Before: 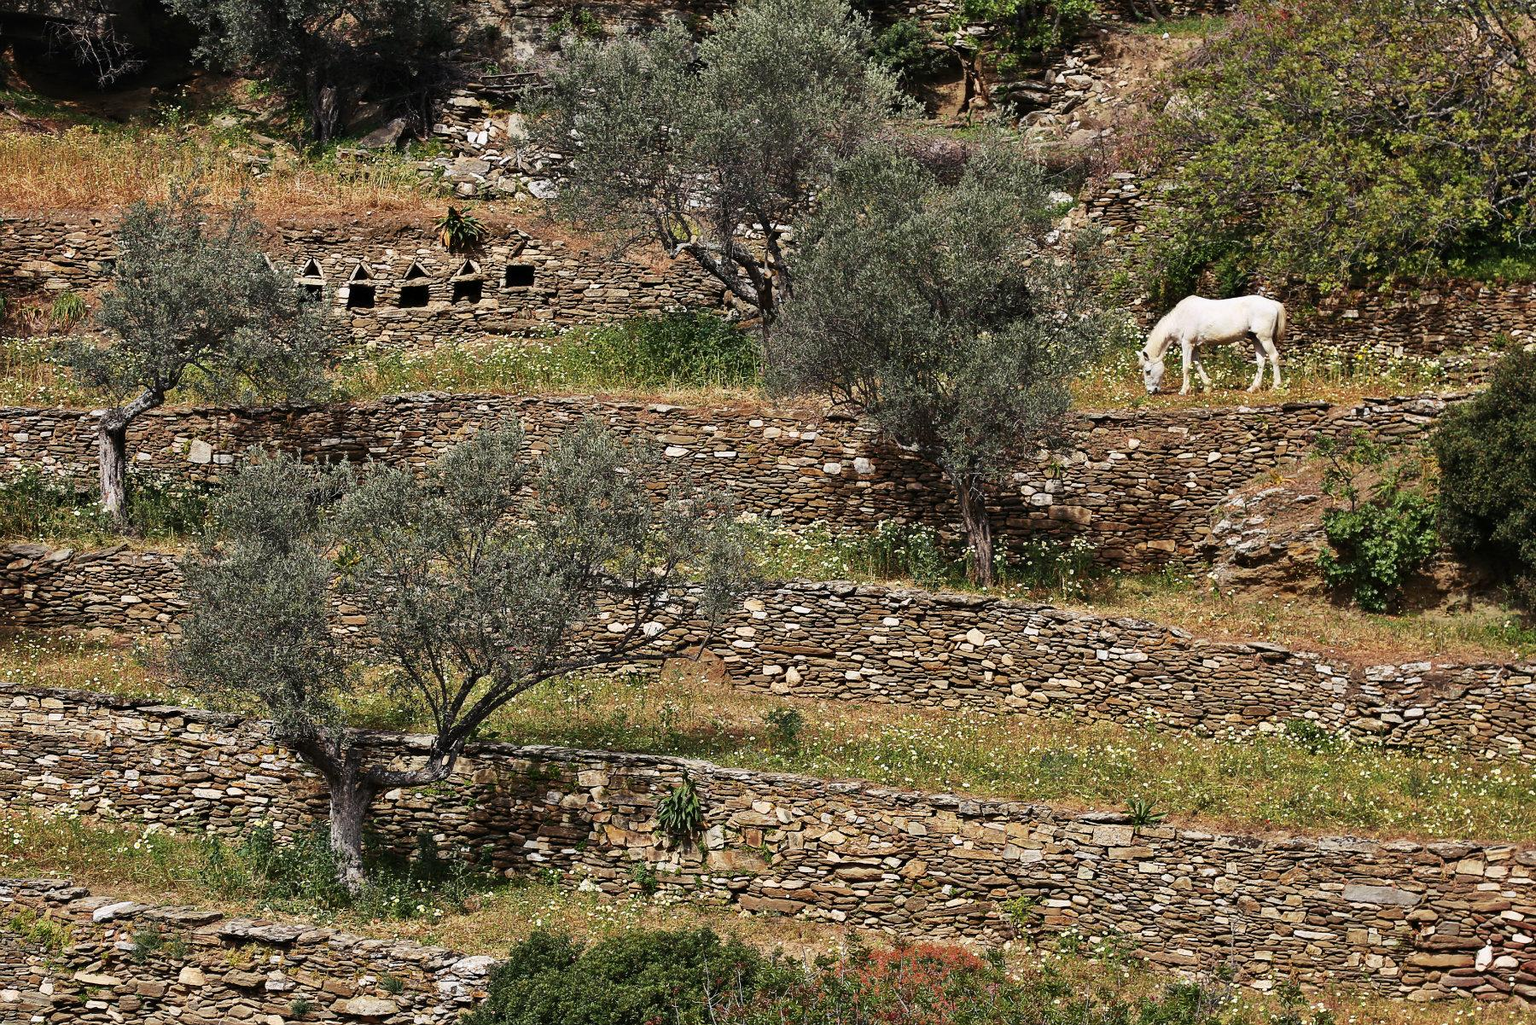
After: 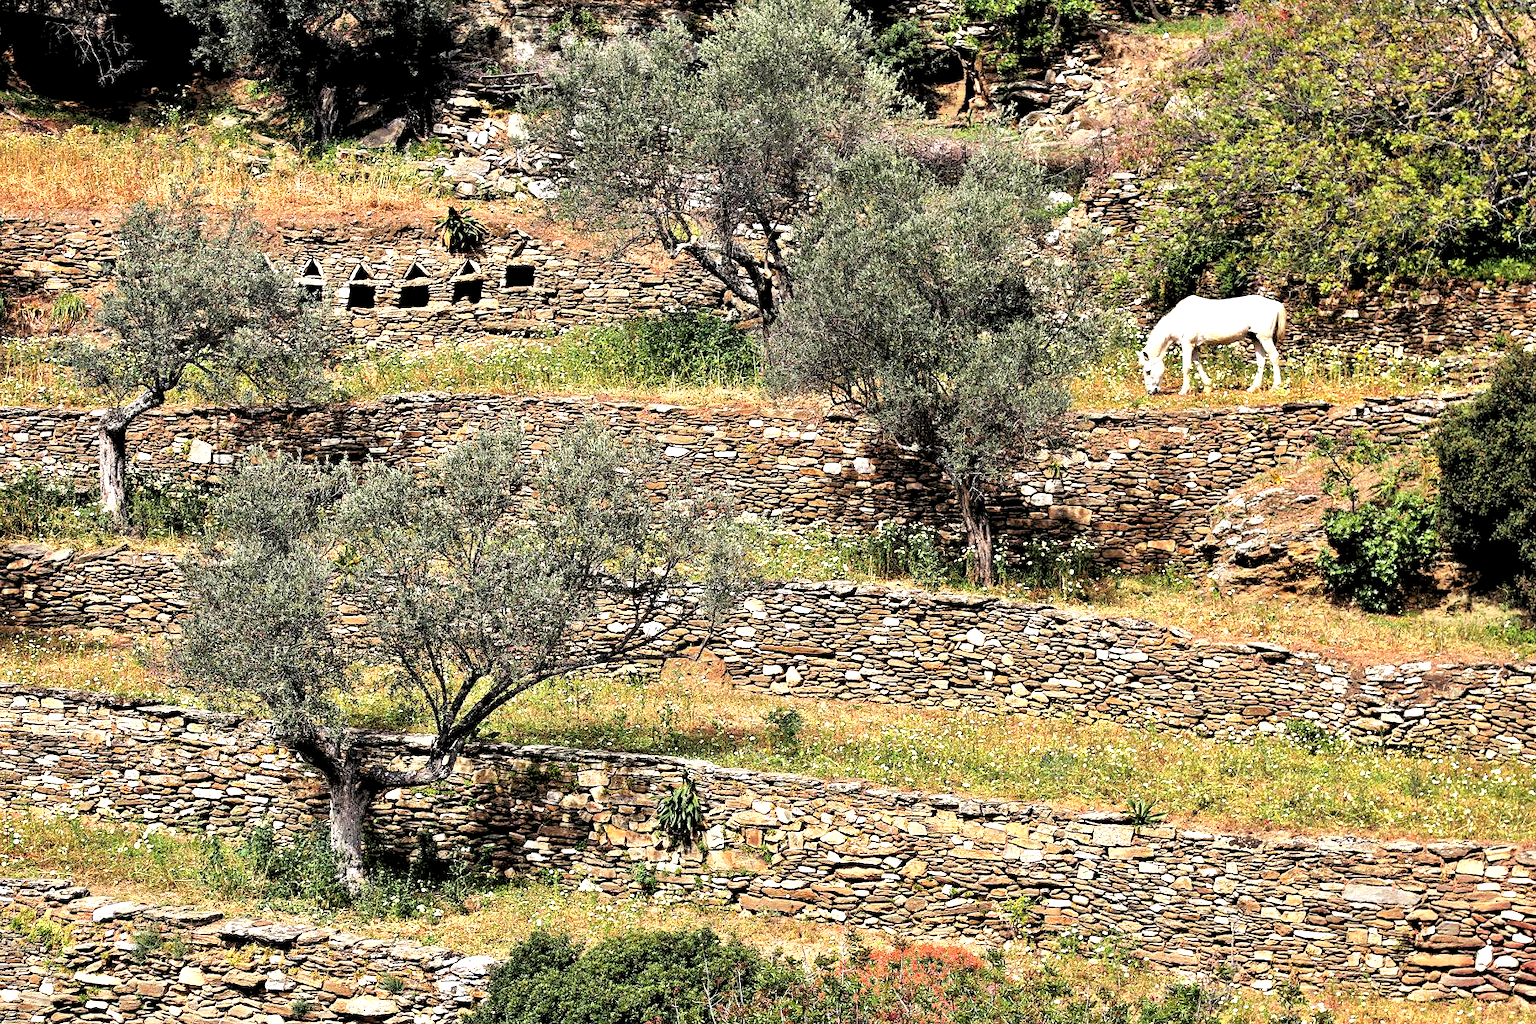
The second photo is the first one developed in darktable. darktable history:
rgb levels: preserve colors sum RGB, levels [[0.038, 0.433, 0.934], [0, 0.5, 1], [0, 0.5, 1]]
levels: levels [0, 0.374, 0.749]
